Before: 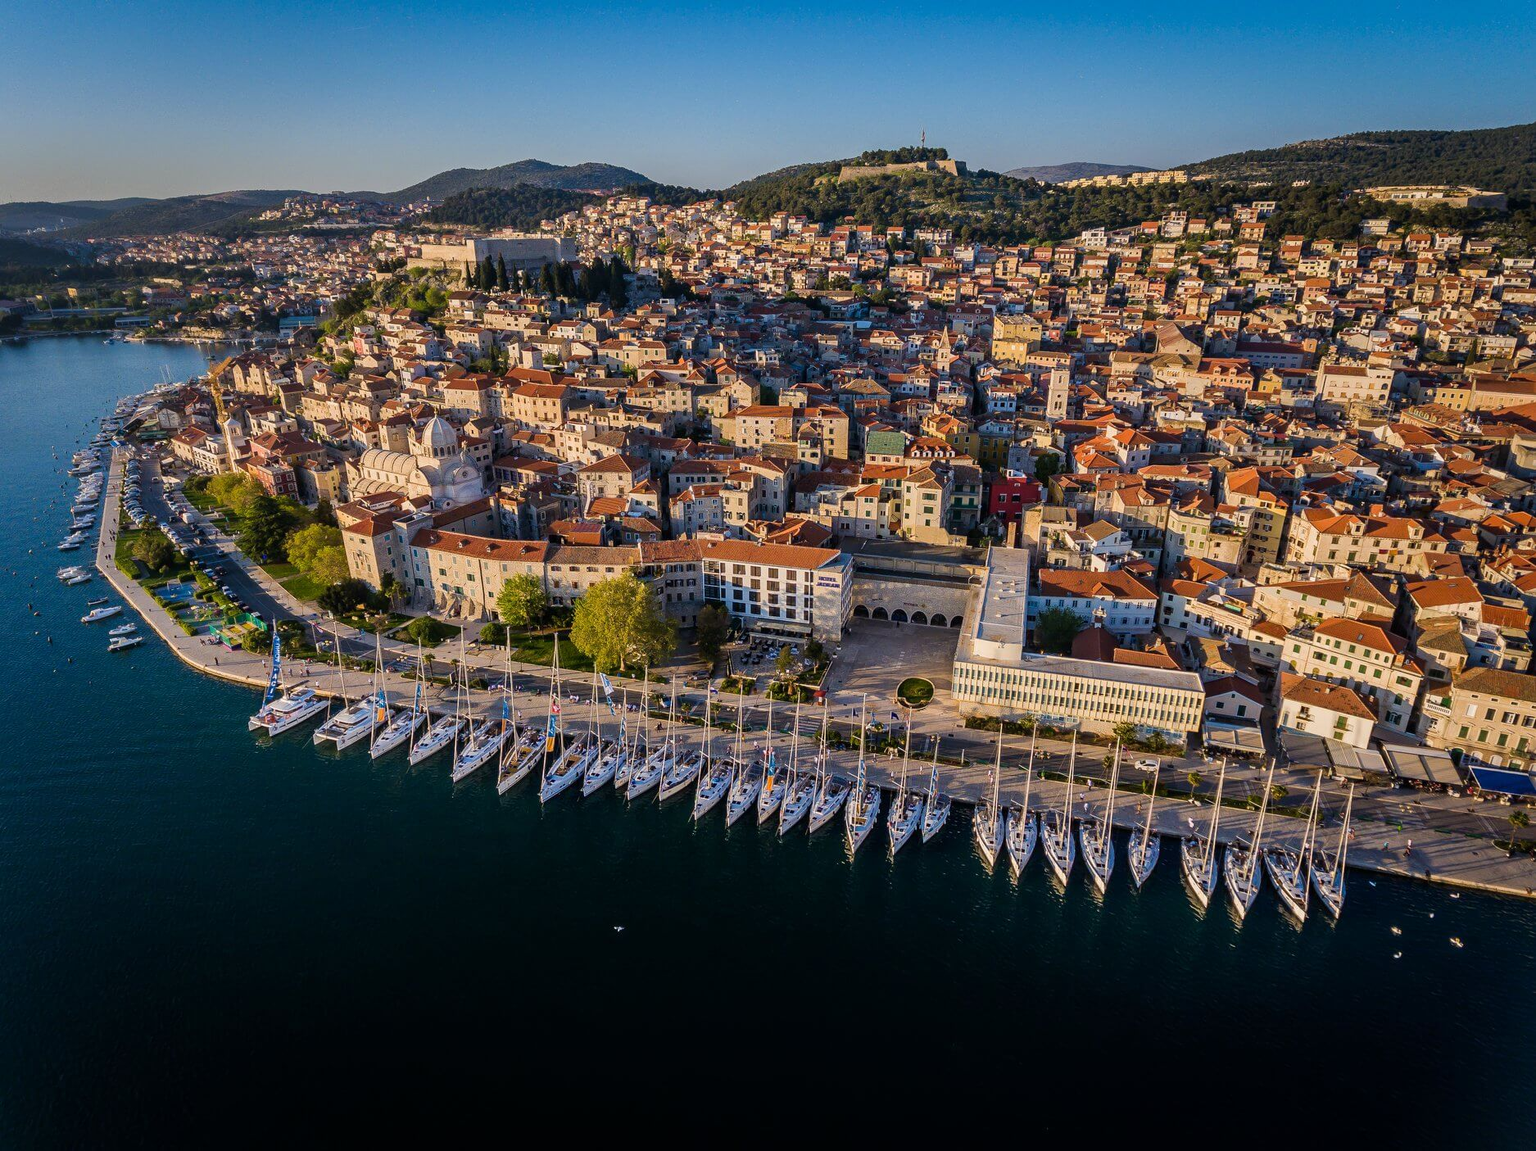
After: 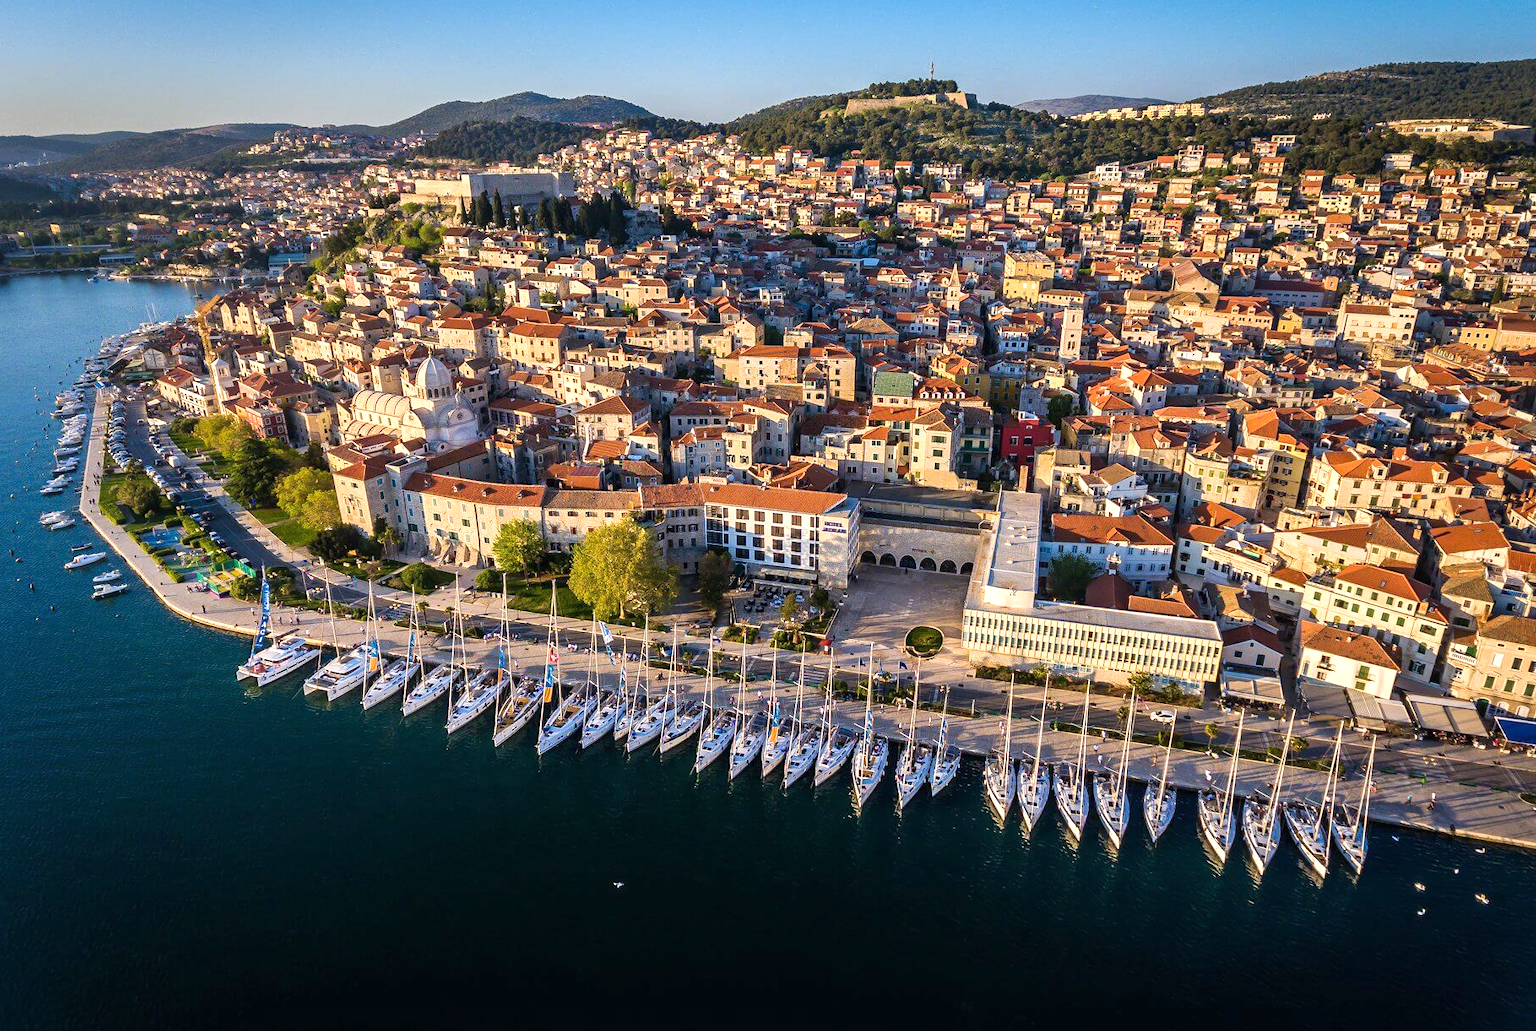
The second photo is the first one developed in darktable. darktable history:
crop: left 1.261%, top 6.148%, right 1.687%, bottom 6.901%
exposure: black level correction 0, exposure 0.702 EV, compensate exposure bias true, compensate highlight preservation false
